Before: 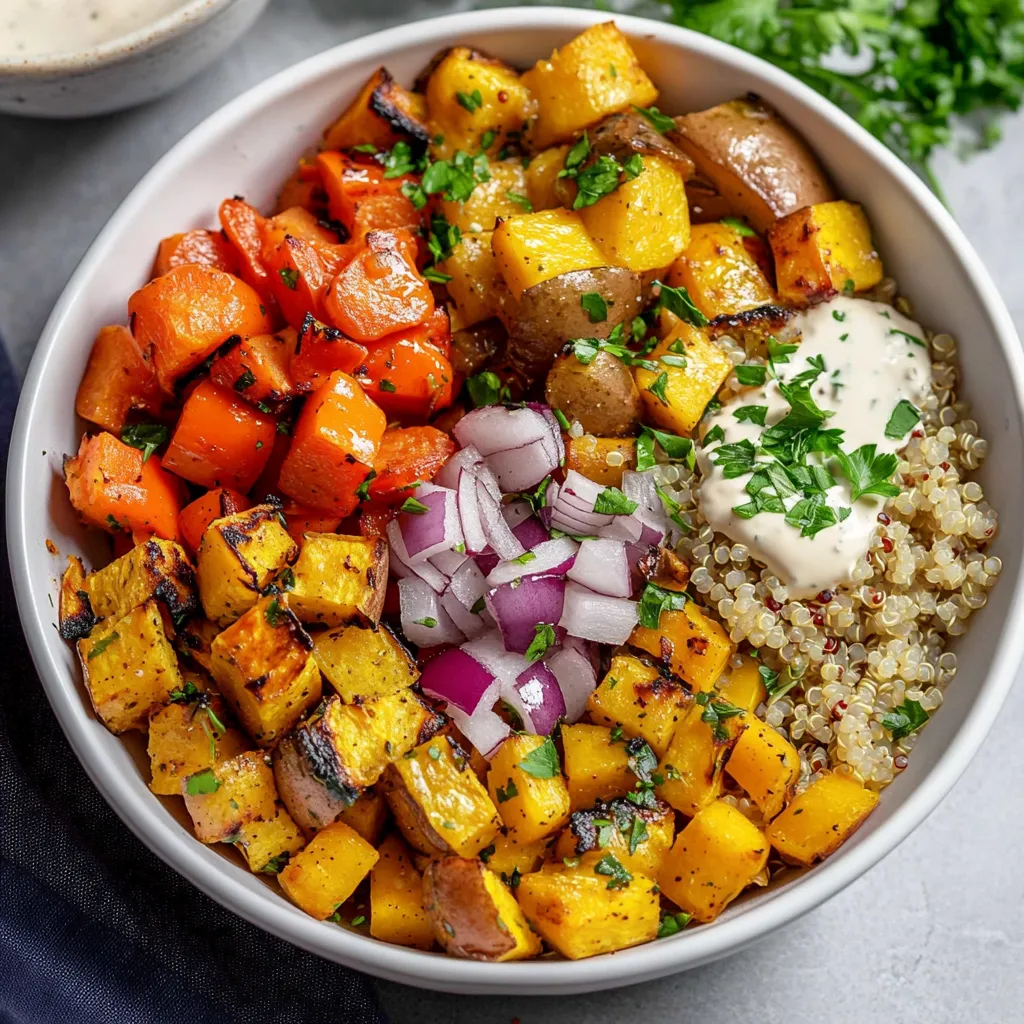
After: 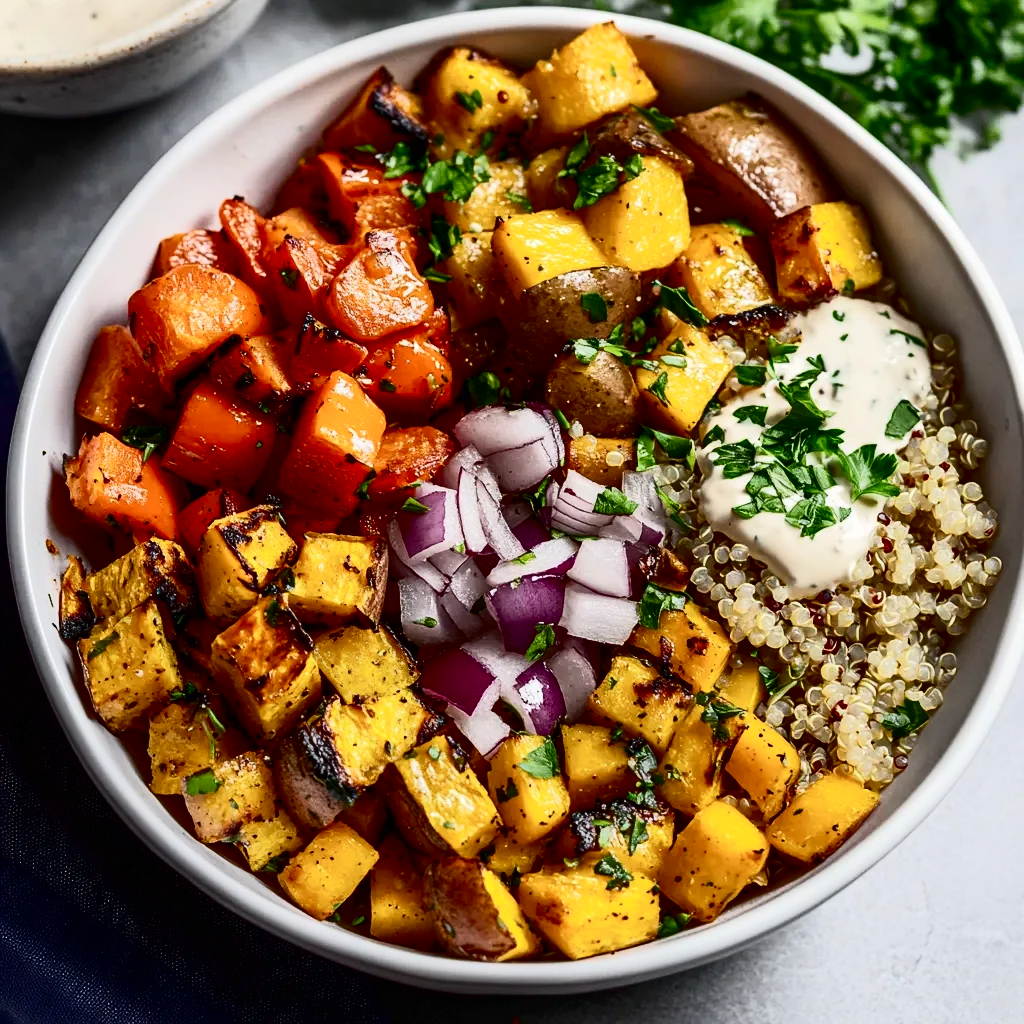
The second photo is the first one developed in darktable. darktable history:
tone curve: curves: ch0 [(0, 0) (0.003, 0.005) (0.011, 0.006) (0.025, 0.004) (0.044, 0.004) (0.069, 0.007) (0.1, 0.014) (0.136, 0.018) (0.177, 0.034) (0.224, 0.065) (0.277, 0.089) (0.335, 0.143) (0.399, 0.219) (0.468, 0.327) (0.543, 0.455) (0.623, 0.63) (0.709, 0.786) (0.801, 0.87) (0.898, 0.922) (1, 1)], color space Lab, independent channels, preserve colors none
